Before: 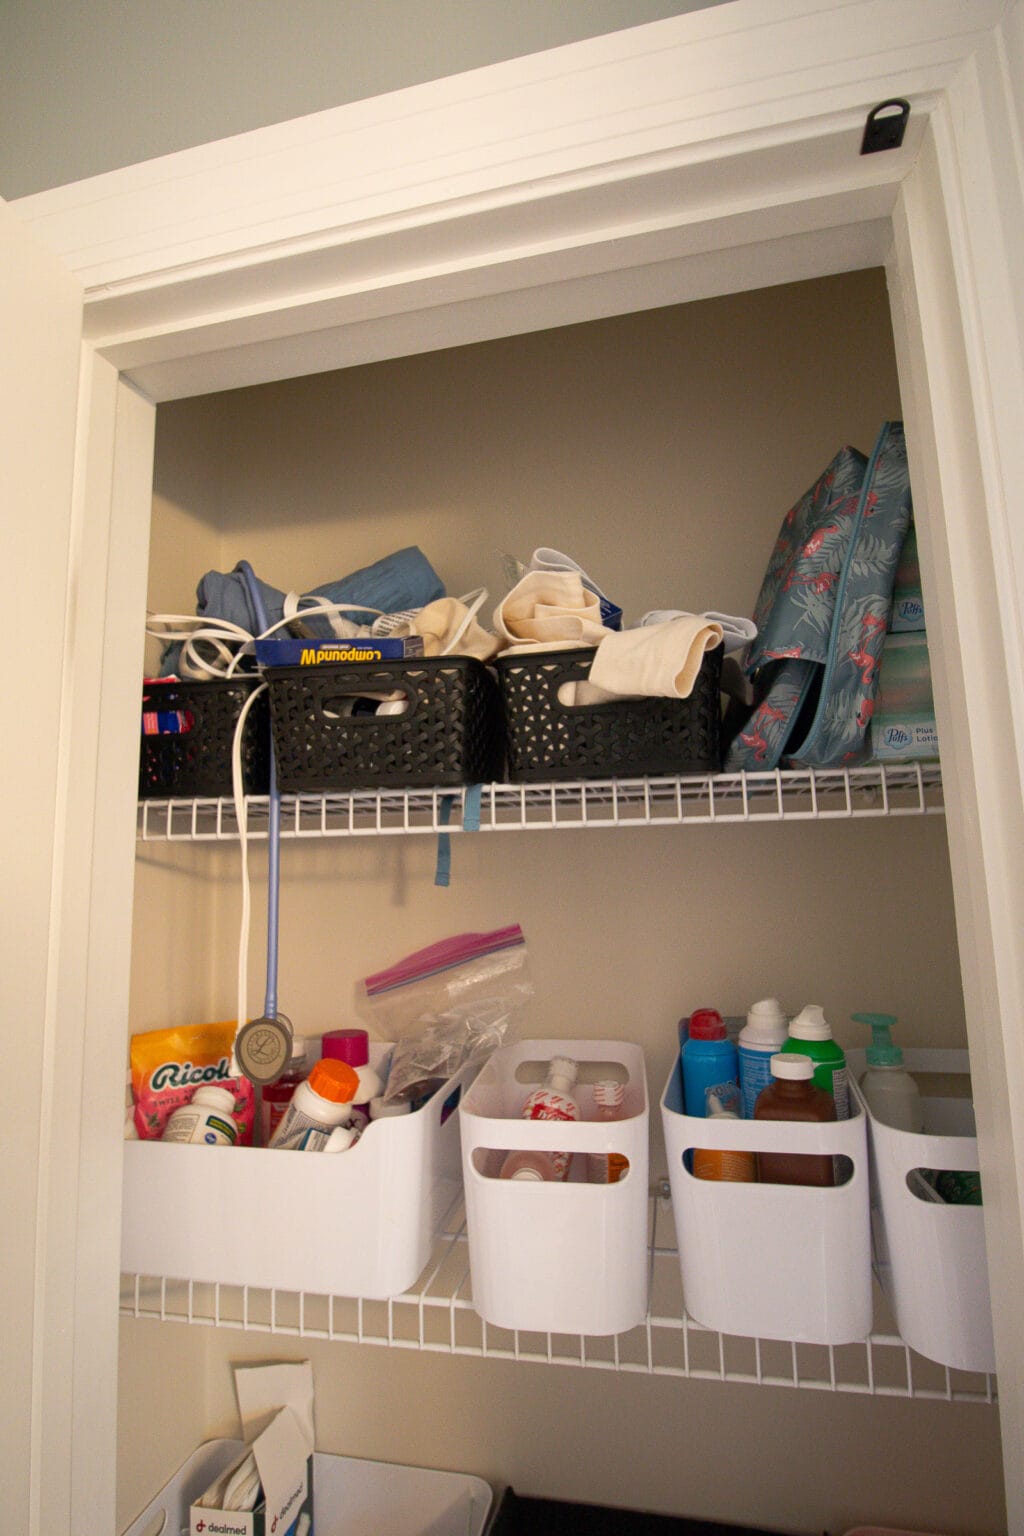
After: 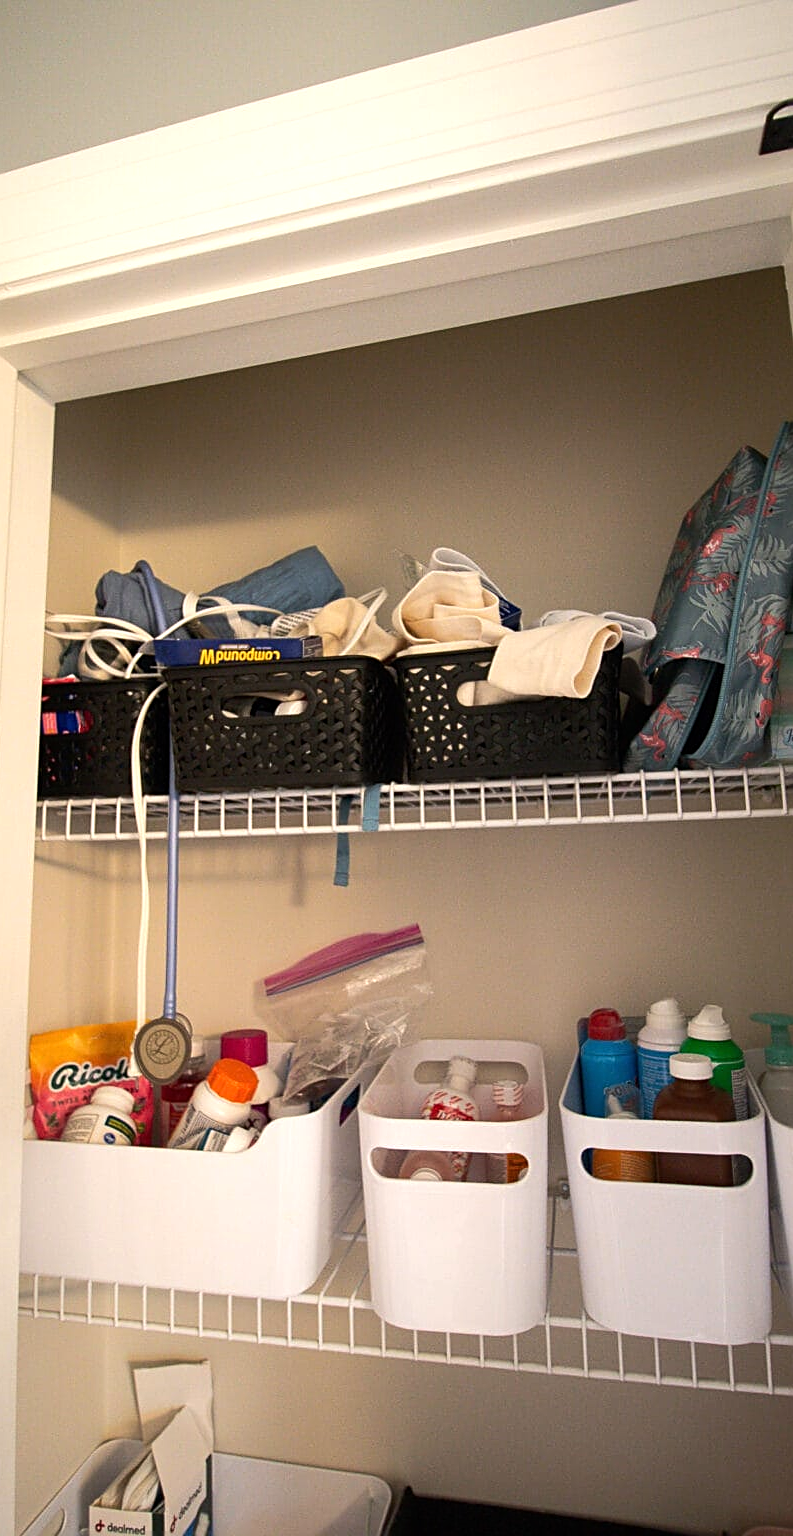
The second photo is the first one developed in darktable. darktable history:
crop: left 9.88%, right 12.664%
tone equalizer: -8 EV -0.417 EV, -7 EV -0.389 EV, -6 EV -0.333 EV, -5 EV -0.222 EV, -3 EV 0.222 EV, -2 EV 0.333 EV, -1 EV 0.389 EV, +0 EV 0.417 EV, edges refinement/feathering 500, mask exposure compensation -1.57 EV, preserve details no
sharpen: on, module defaults
